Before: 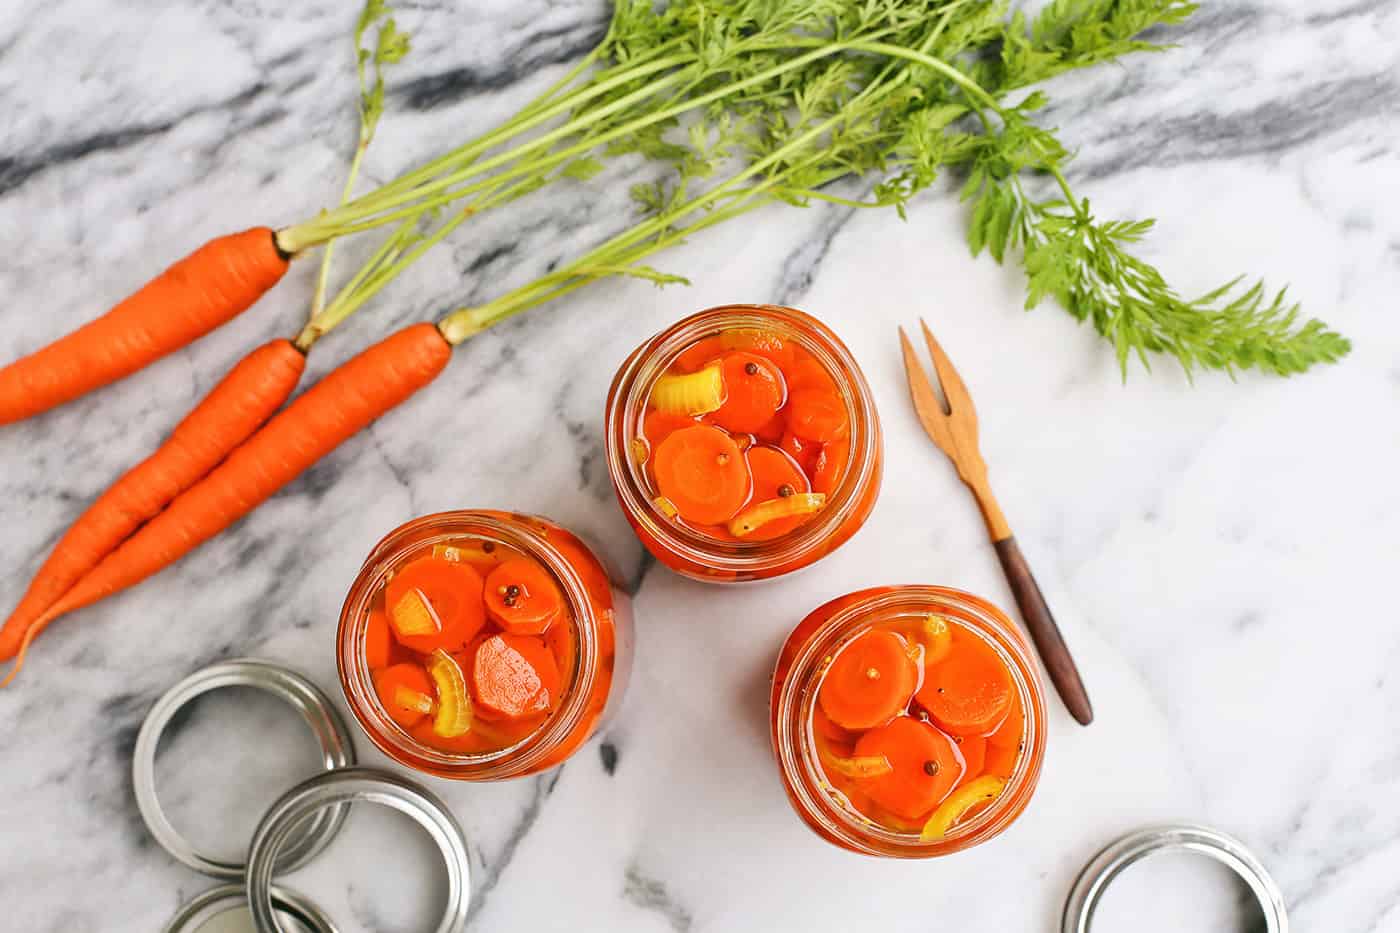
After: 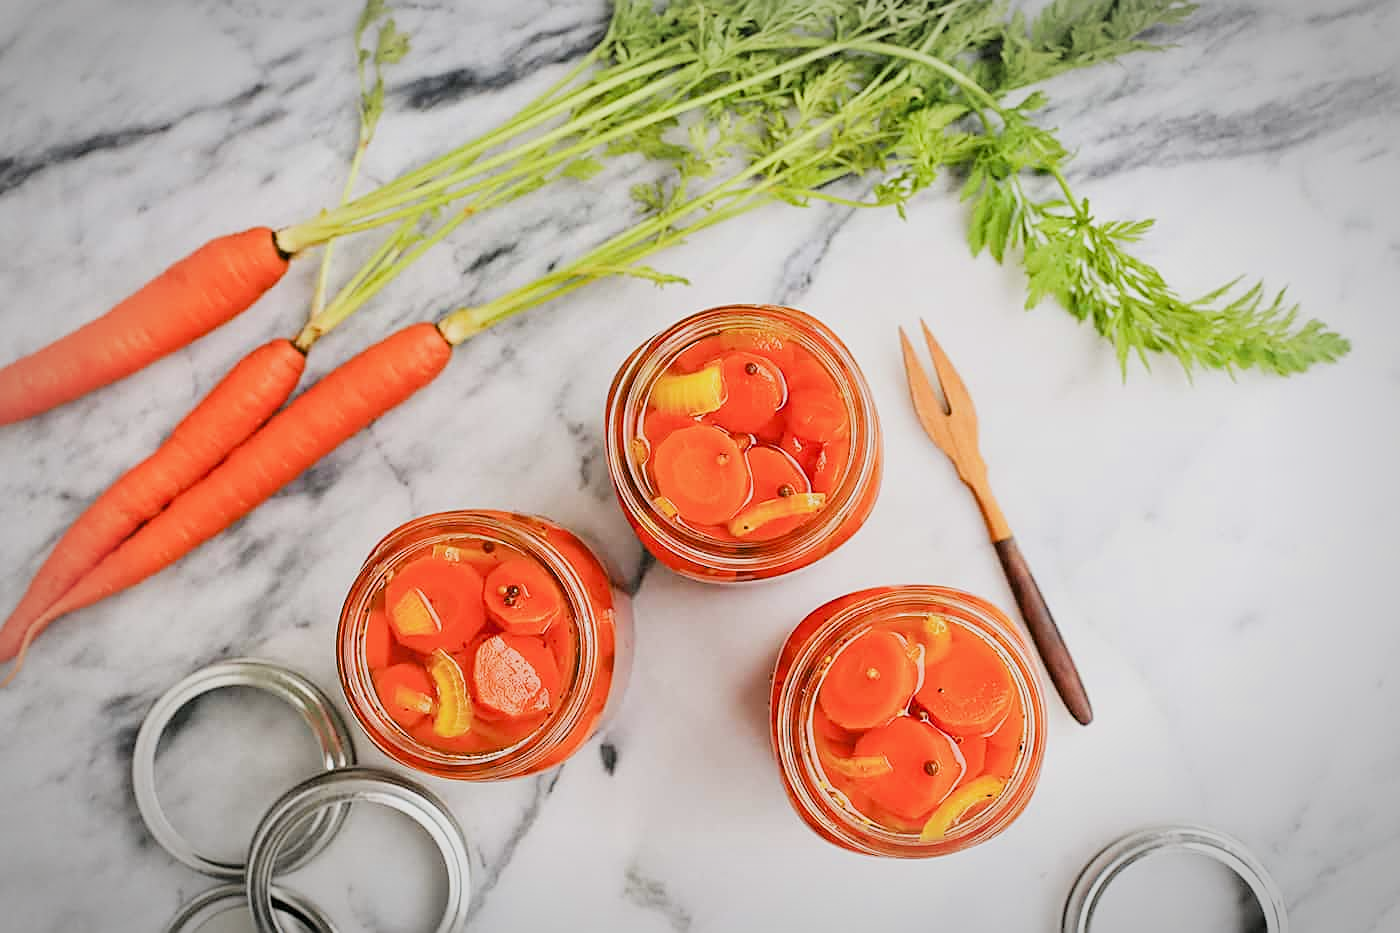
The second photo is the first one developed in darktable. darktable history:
exposure: black level correction 0.001, exposure 0.498 EV, compensate highlight preservation false
sharpen: on, module defaults
filmic rgb: black relative exposure -7.65 EV, white relative exposure 4.56 EV, threshold 2.99 EV, hardness 3.61, contrast 0.989, enable highlight reconstruction true
vignetting: brightness -0.44, saturation -0.687, automatic ratio true
